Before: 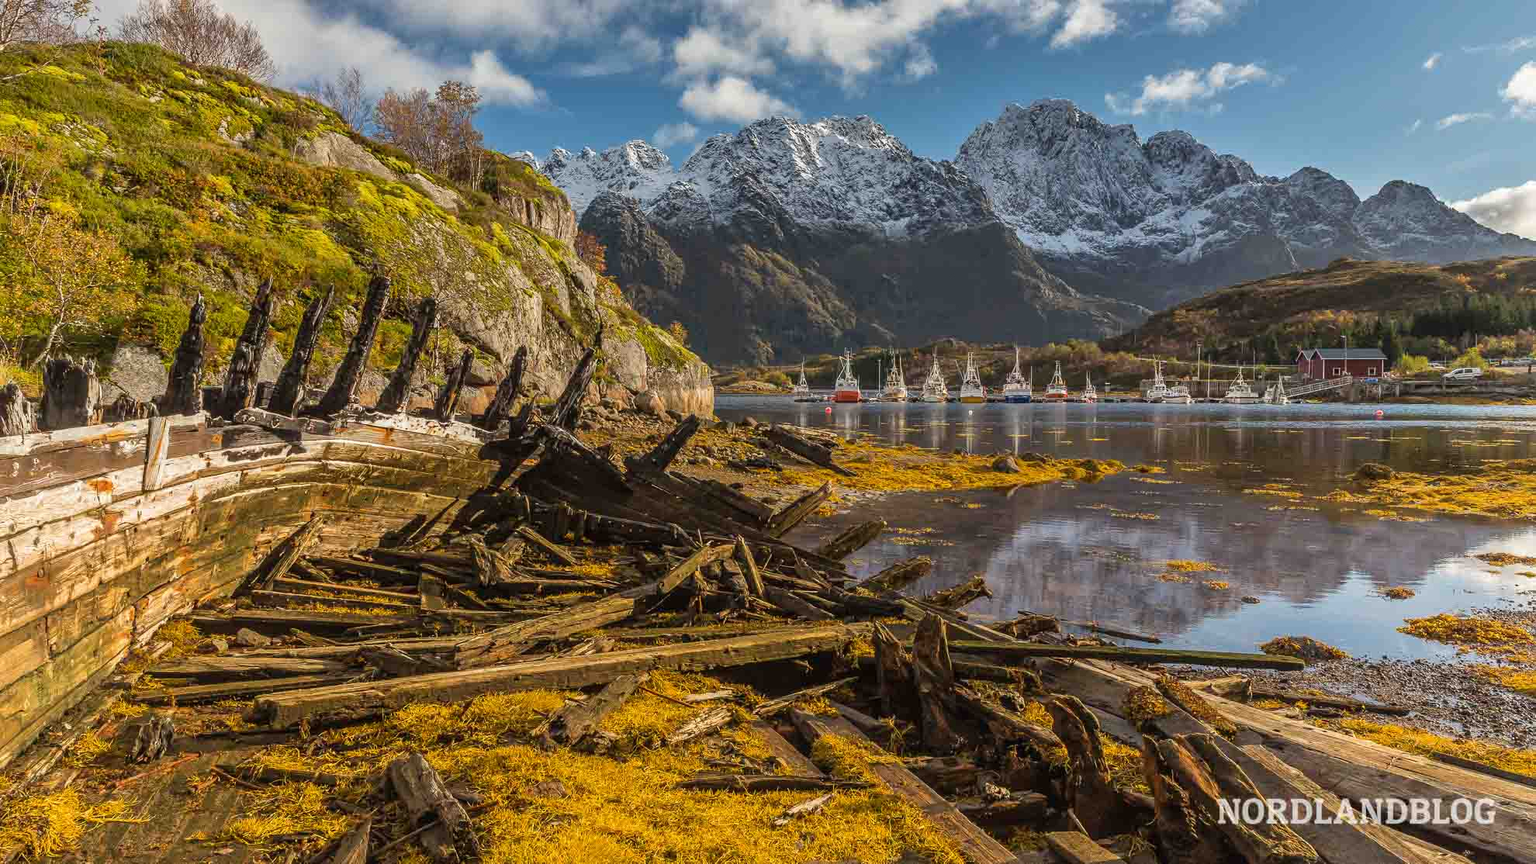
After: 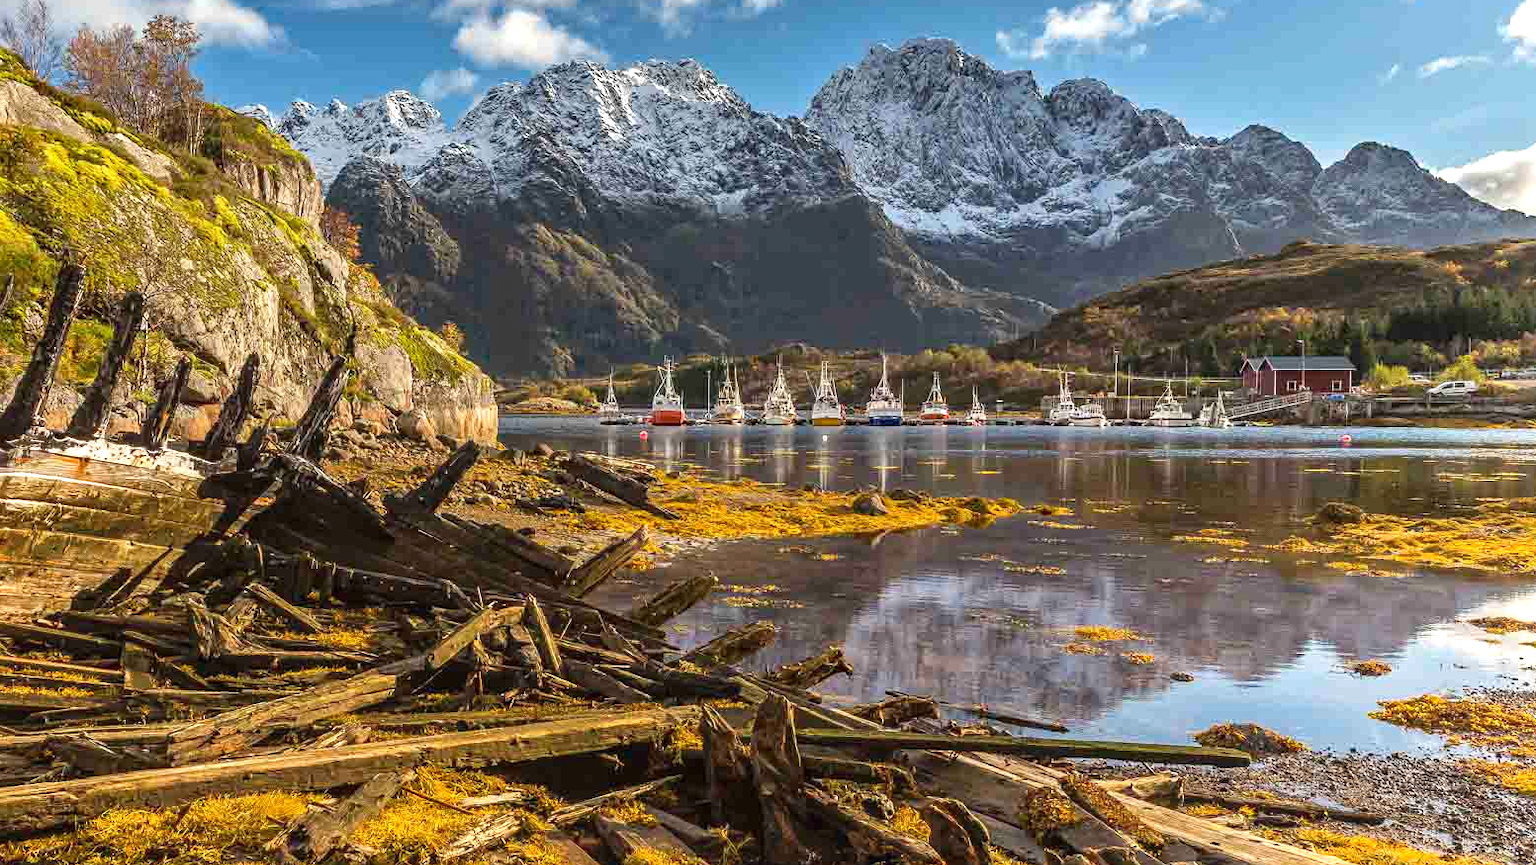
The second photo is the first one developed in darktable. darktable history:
contrast brightness saturation: contrast 0.073
exposure: exposure 0.569 EV, compensate exposure bias true, compensate highlight preservation false
crop and rotate: left 21.071%, top 8.024%, right 0.454%, bottom 13.399%
haze removal: compatibility mode true, adaptive false
